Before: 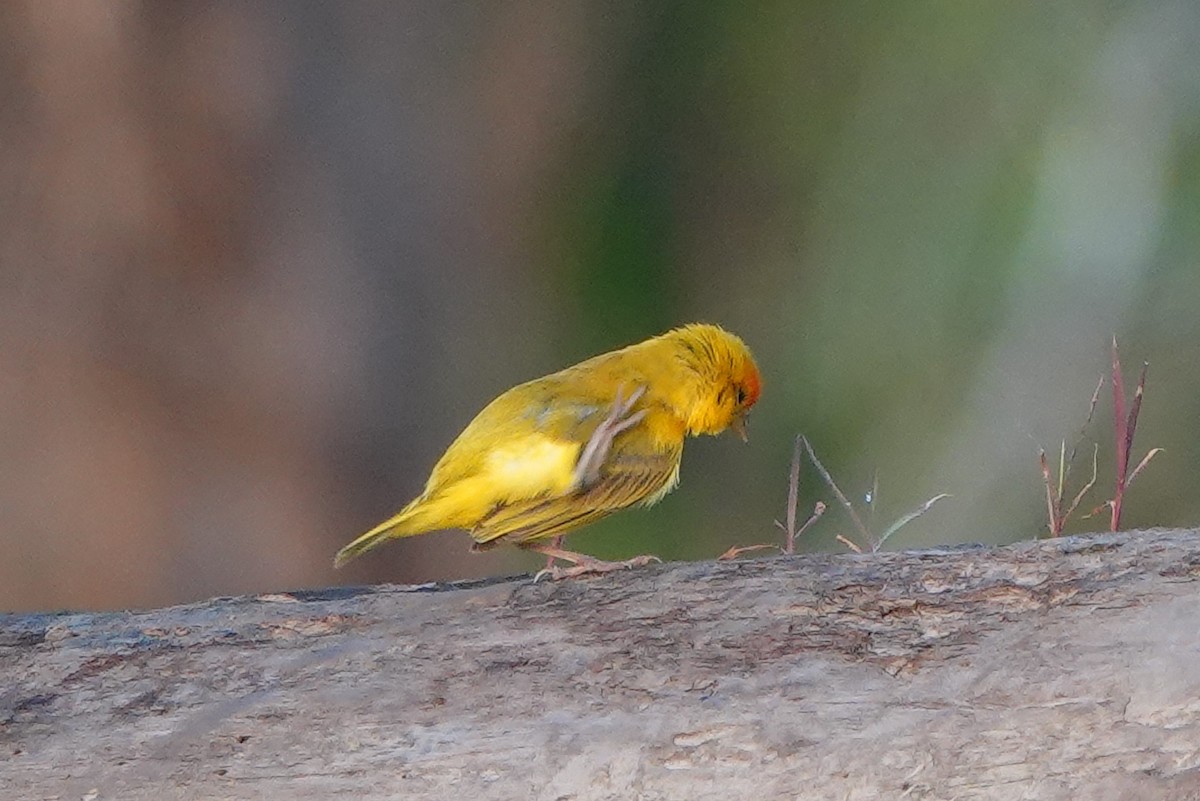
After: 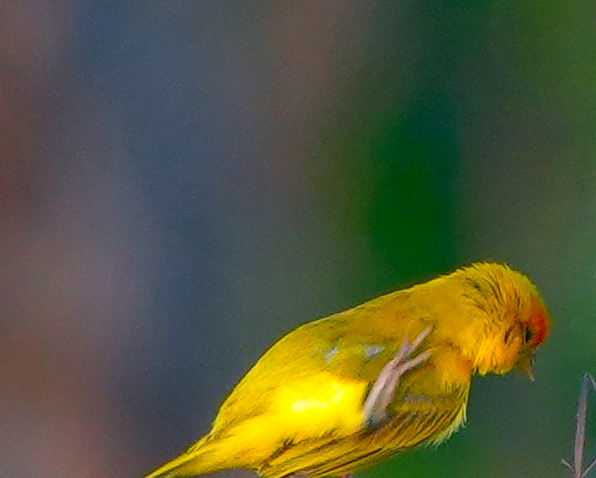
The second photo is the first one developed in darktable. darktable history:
crop: left 17.793%, top 7.702%, right 32.493%, bottom 32.6%
color balance rgb: shadows lift › chroma 7.391%, shadows lift › hue 244.59°, power › hue 63.26°, perceptual saturation grading › global saturation 34.125%, global vibrance 20%
contrast brightness saturation: brightness -0.018, saturation 0.335
tone equalizer: -8 EV 0 EV, -7 EV 0.003 EV, -6 EV -0.003 EV, -5 EV -0.01 EV, -4 EV -0.067 EV, -3 EV -0.205 EV, -2 EV -0.266 EV, -1 EV 0.086 EV, +0 EV 0.294 EV
